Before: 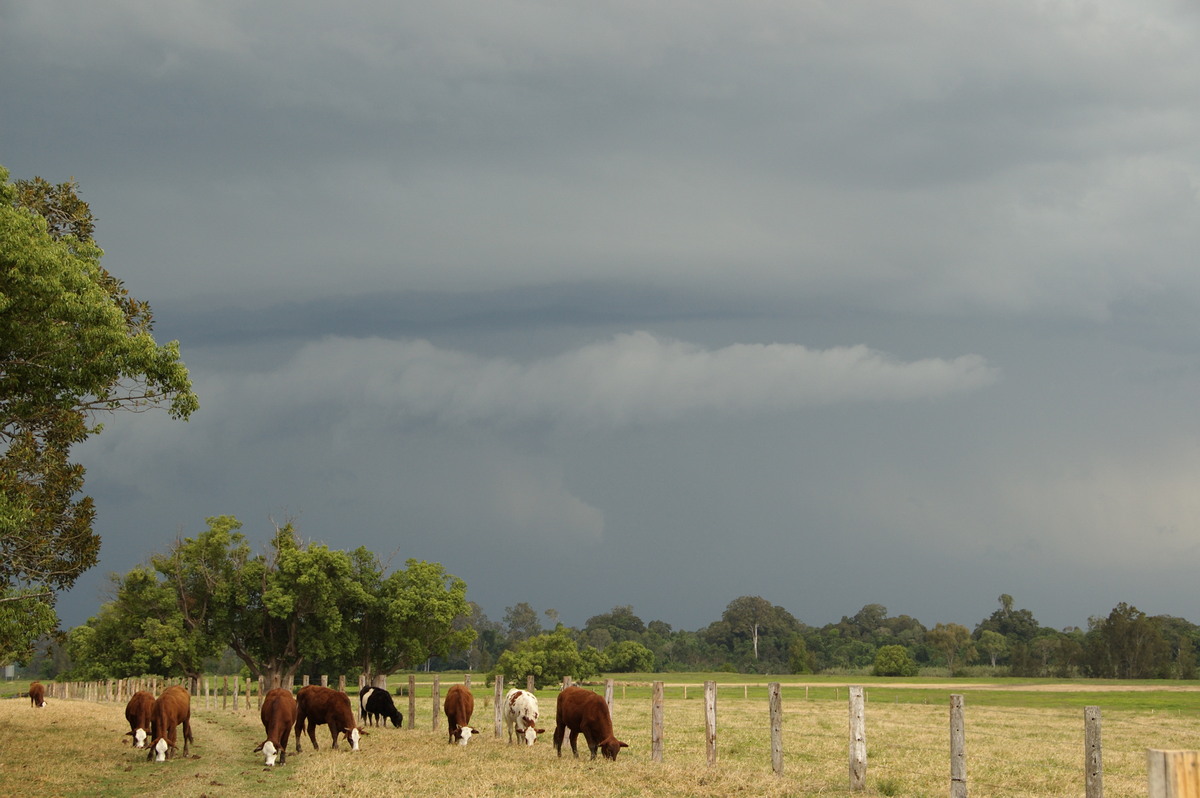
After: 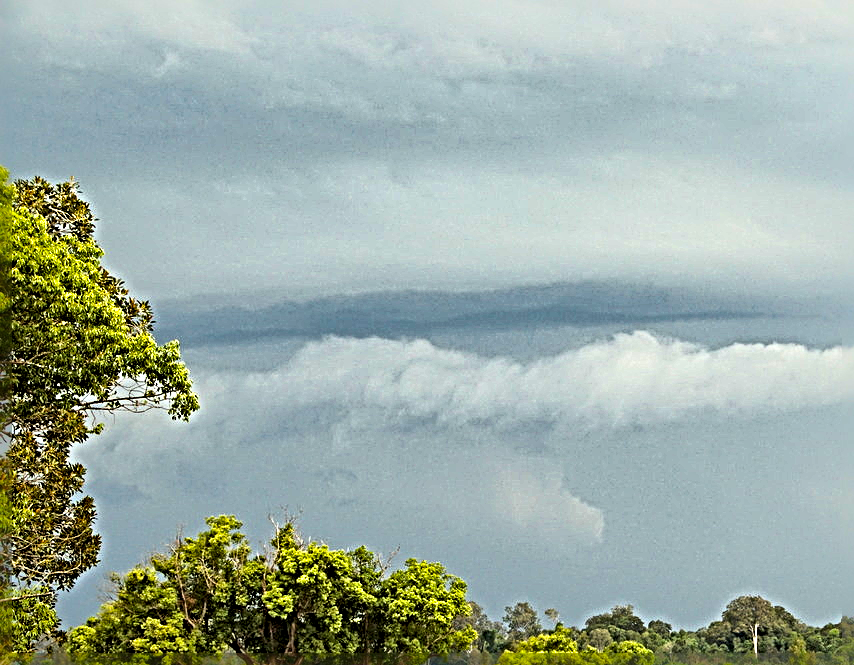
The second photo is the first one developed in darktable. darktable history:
sharpen: radius 6.294, amount 1.806, threshold 0.18
tone equalizer: -8 EV -0.411 EV, -7 EV -0.411 EV, -6 EV -0.356 EV, -5 EV -0.21 EV, -3 EV 0.253 EV, -2 EV 0.324 EV, -1 EV 0.39 EV, +0 EV 0.432 EV
color balance rgb: perceptual saturation grading › global saturation 19.946%, perceptual brilliance grading › global brilliance 2.619%, global vibrance 29.361%
crop: right 28.757%, bottom 16.635%
shadows and highlights: on, module defaults
local contrast: mode bilateral grid, contrast 20, coarseness 51, detail 172%, midtone range 0.2
base curve: curves: ch0 [(0, 0) (0.028, 0.03) (0.121, 0.232) (0.46, 0.748) (0.859, 0.968) (1, 1)]
